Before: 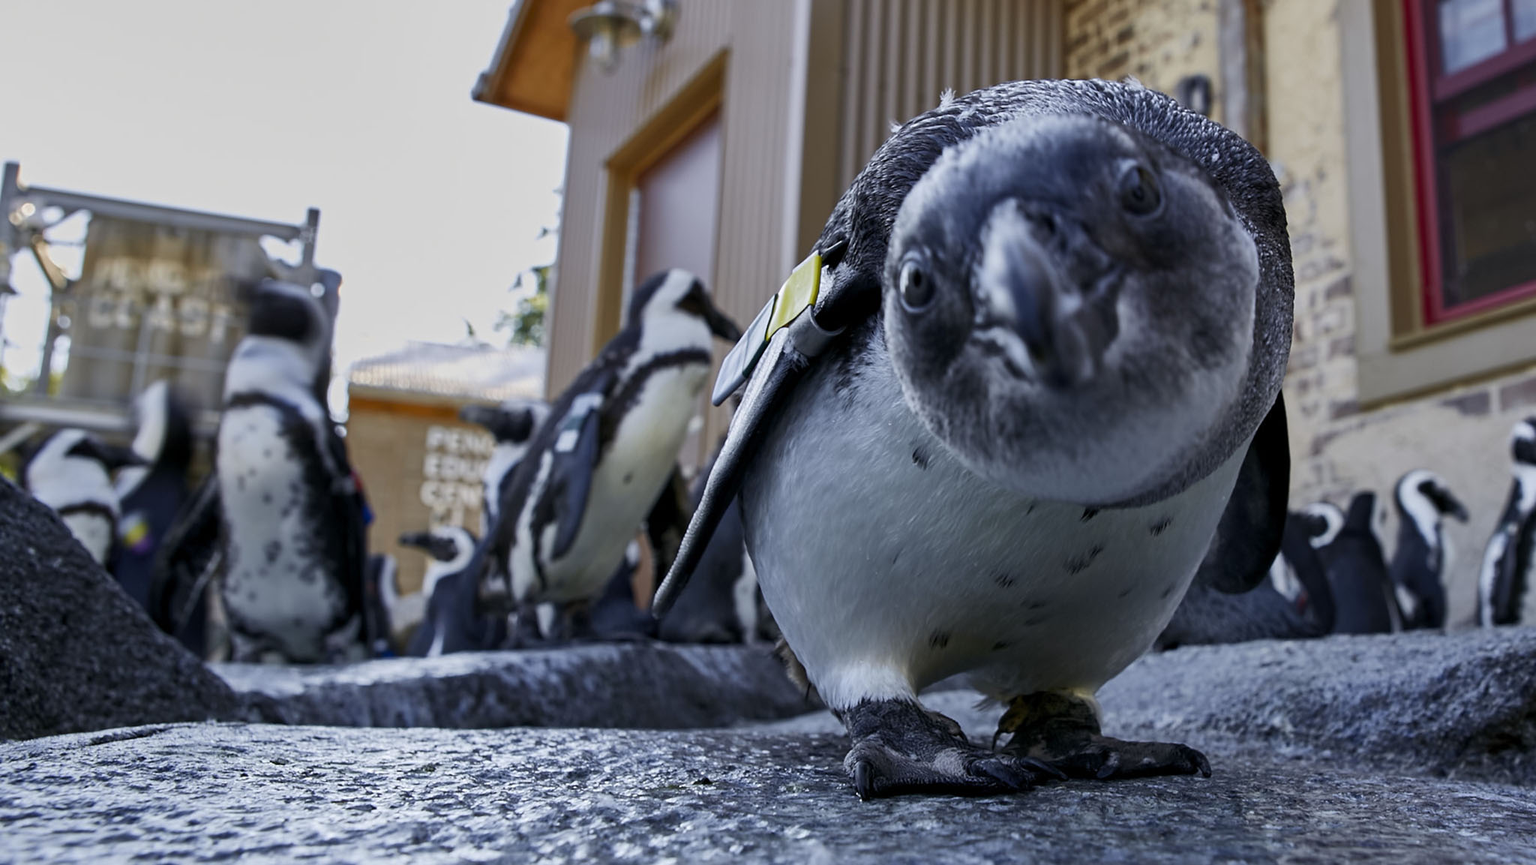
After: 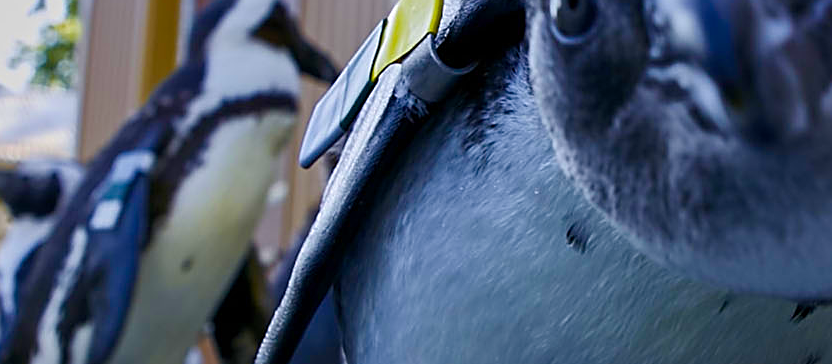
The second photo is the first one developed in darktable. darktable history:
crop: left 31.741%, top 32.427%, right 27.601%, bottom 35.99%
color balance rgb: linear chroma grading › shadows 31.965%, linear chroma grading › global chroma -2.264%, linear chroma grading › mid-tones 3.582%, perceptual saturation grading › global saturation -3.884%, perceptual saturation grading › shadows -1.278%, global vibrance 12.358%
velvia: strength 51.29%, mid-tones bias 0.504
sharpen: on, module defaults
